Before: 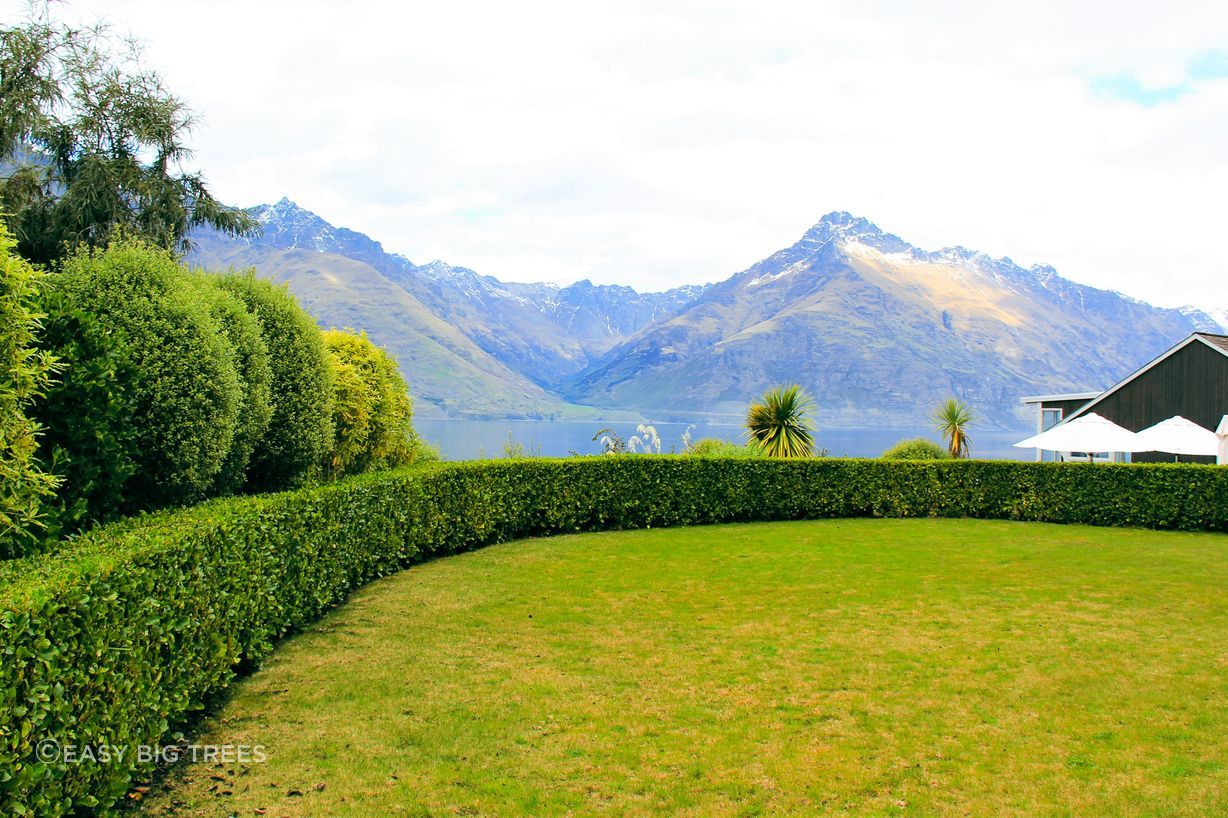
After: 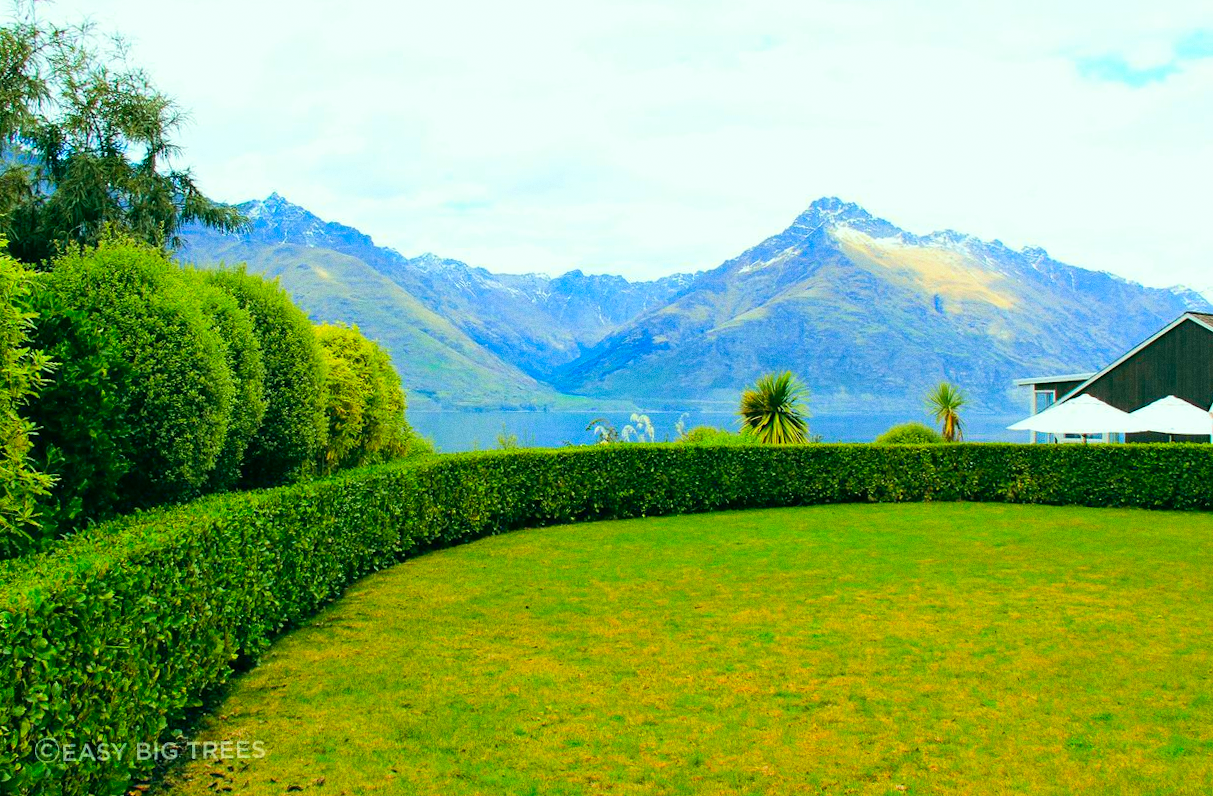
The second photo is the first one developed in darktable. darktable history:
velvia: on, module defaults
color correction: highlights a* -7.33, highlights b* 1.26, shadows a* -3.55, saturation 1.4
grain: on, module defaults
rotate and perspective: rotation -1°, crop left 0.011, crop right 0.989, crop top 0.025, crop bottom 0.975
